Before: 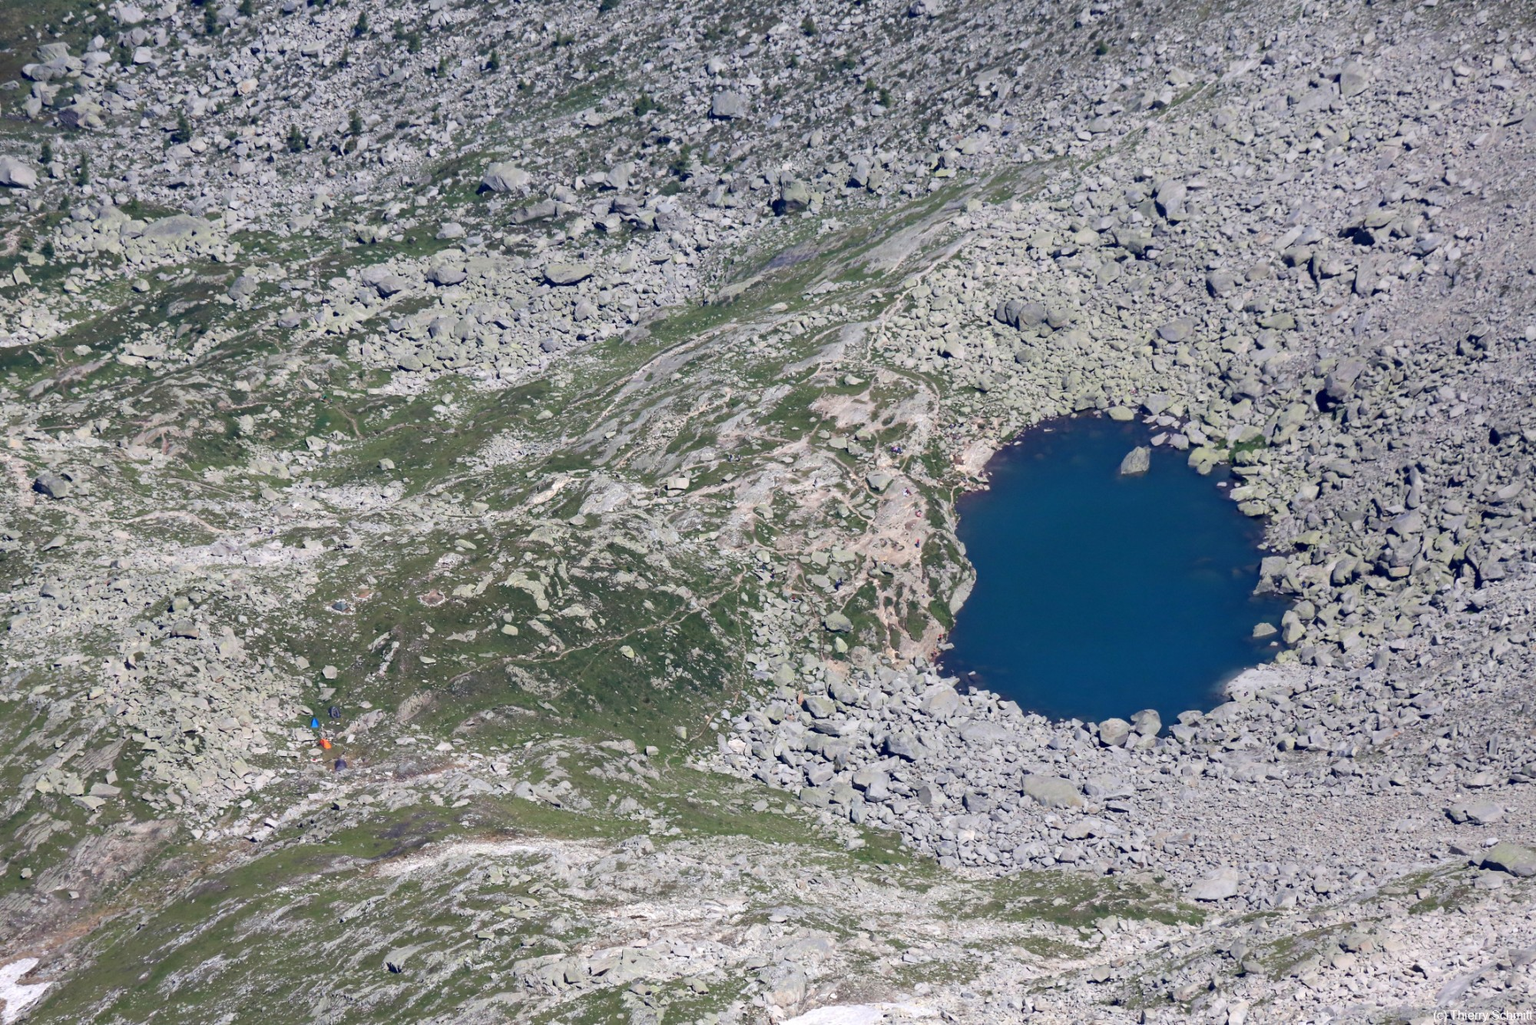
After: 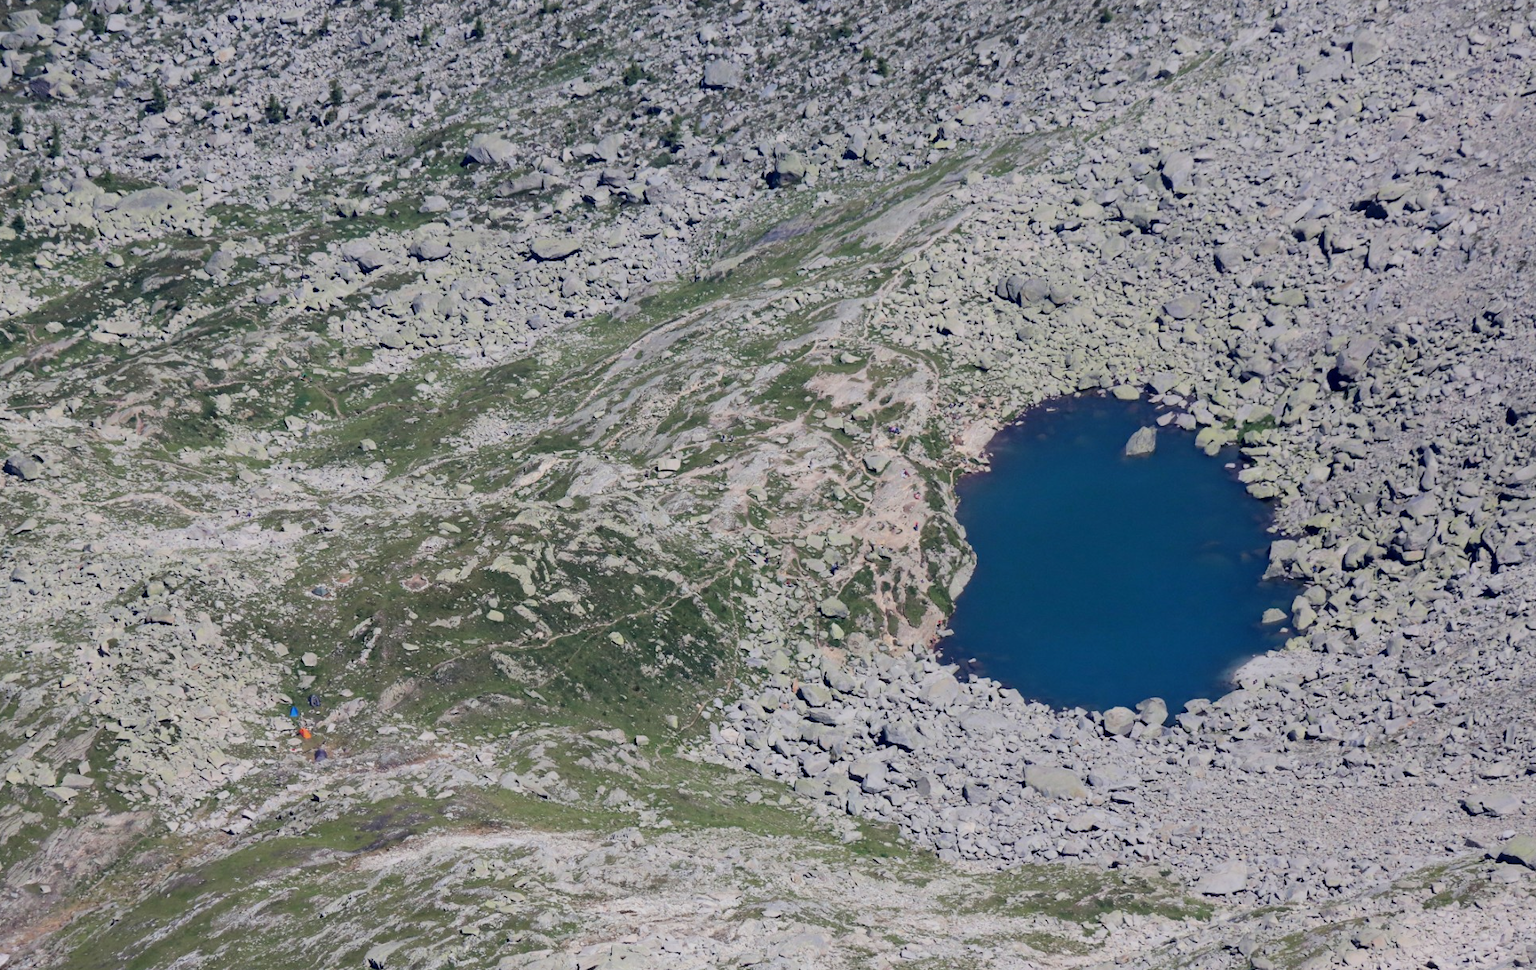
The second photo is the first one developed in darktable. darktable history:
crop: left 1.964%, top 3.251%, right 1.122%, bottom 4.933%
filmic rgb: black relative exposure -7.65 EV, white relative exposure 4.56 EV, hardness 3.61, color science v6 (2022)
